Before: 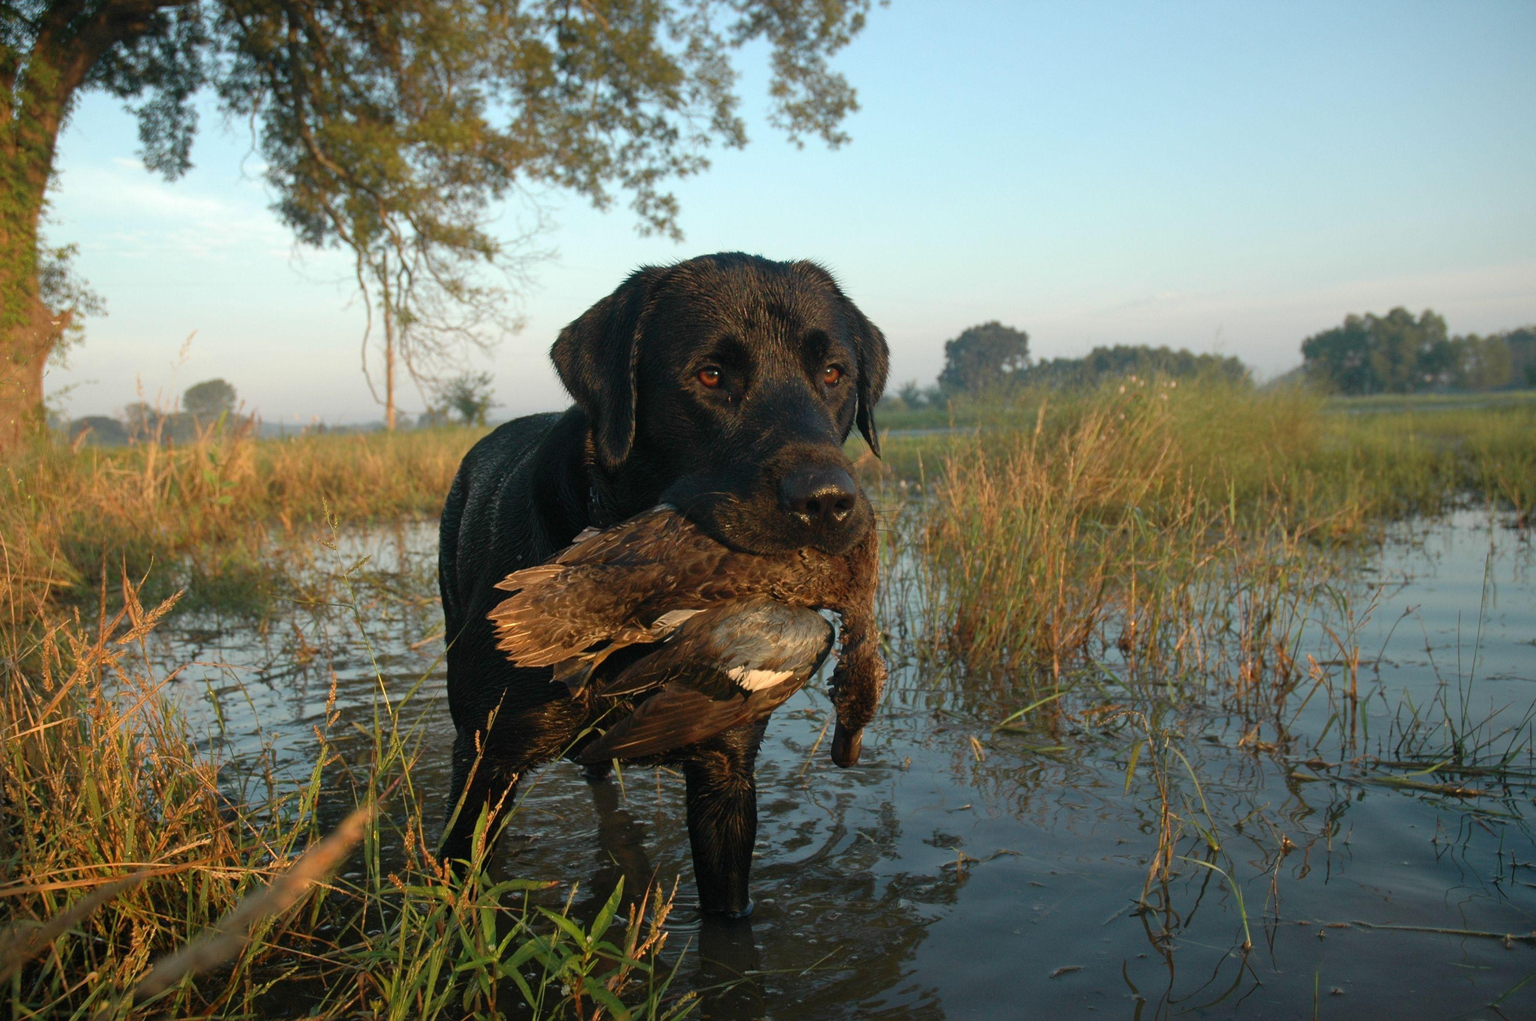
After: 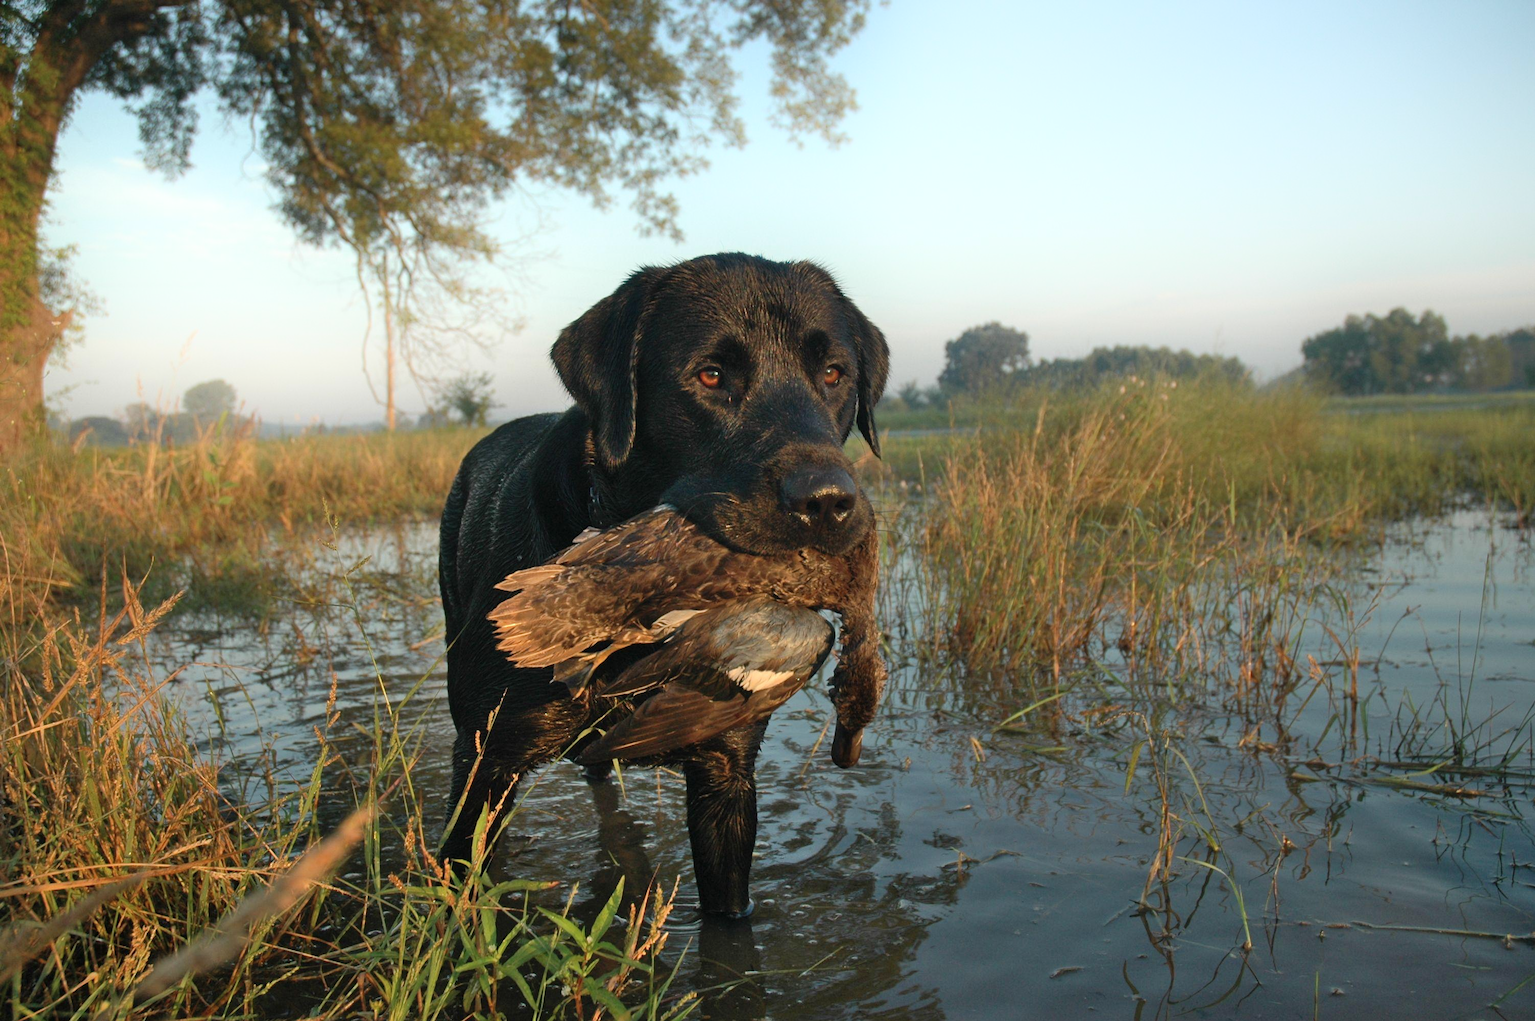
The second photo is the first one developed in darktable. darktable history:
shadows and highlights: highlights 68.92, soften with gaussian
contrast brightness saturation: saturation -0.054
